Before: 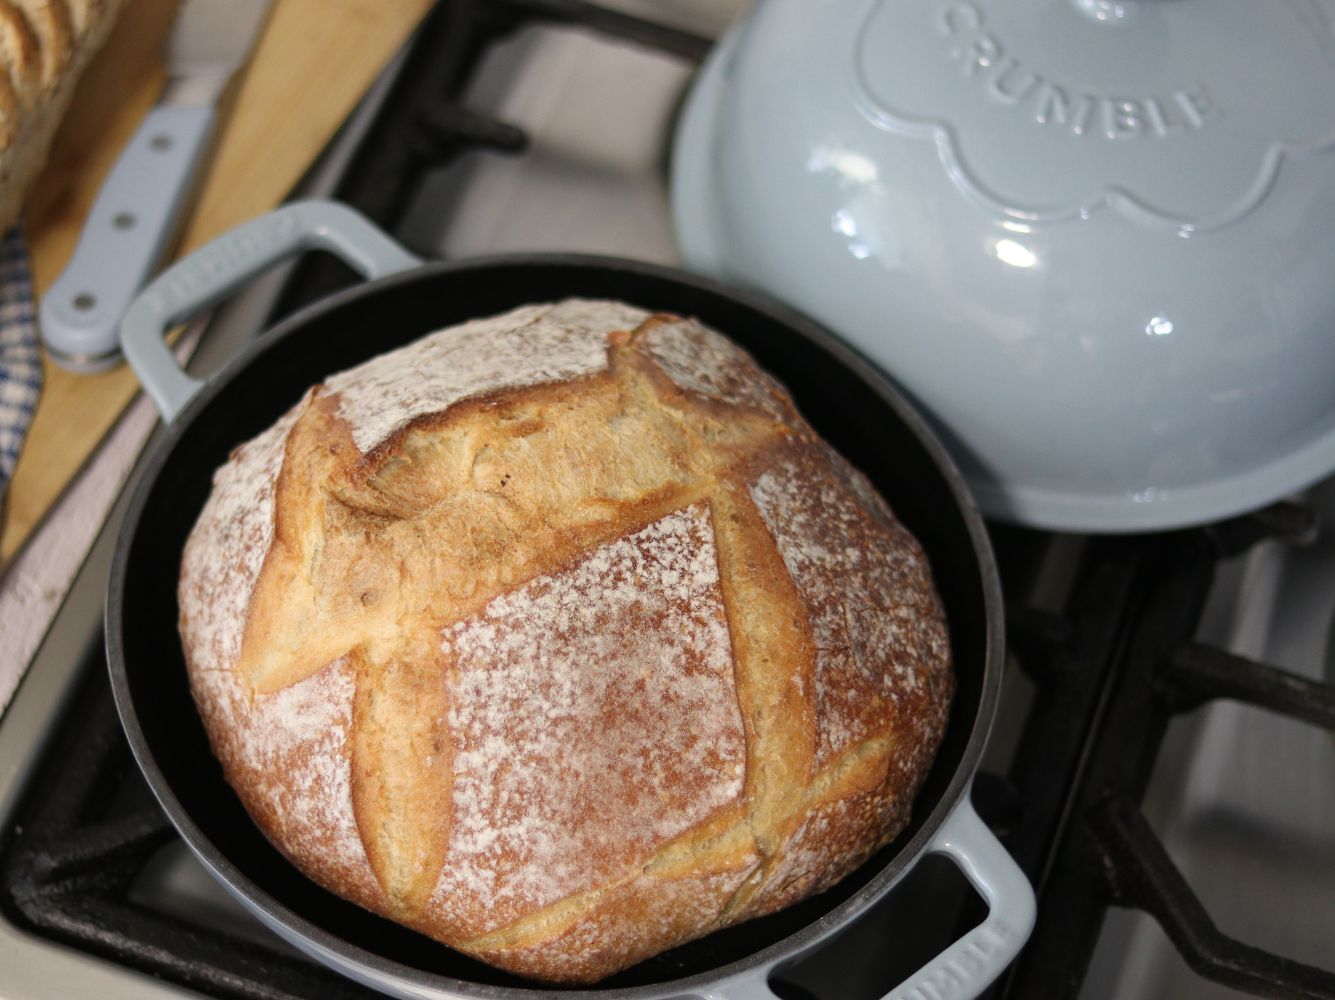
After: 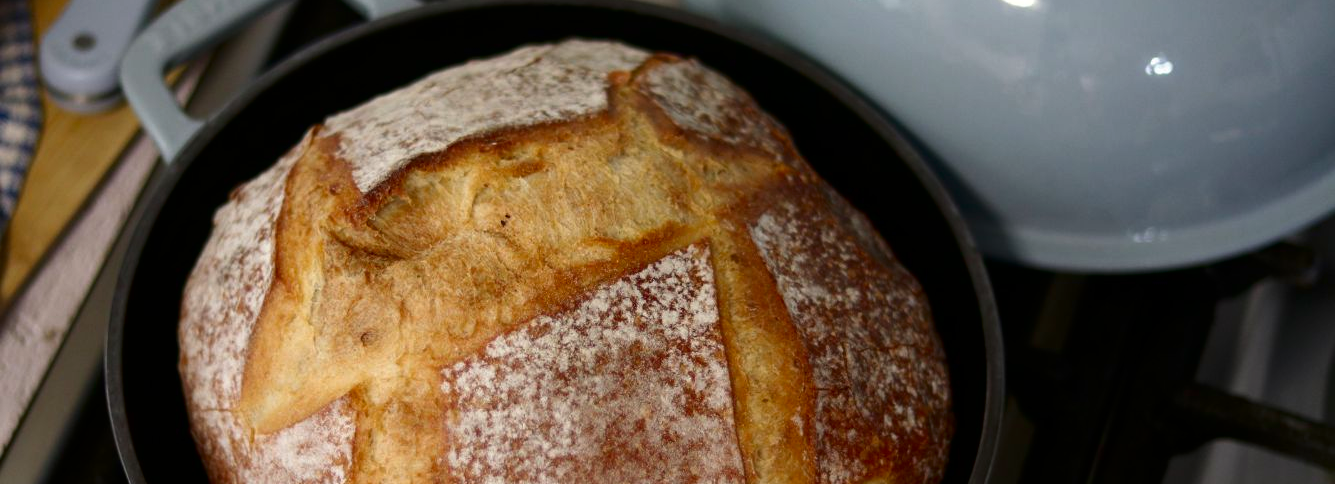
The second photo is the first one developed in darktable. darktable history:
contrast brightness saturation: brightness -0.25, saturation 0.2
crop and rotate: top 26.056%, bottom 25.543%
